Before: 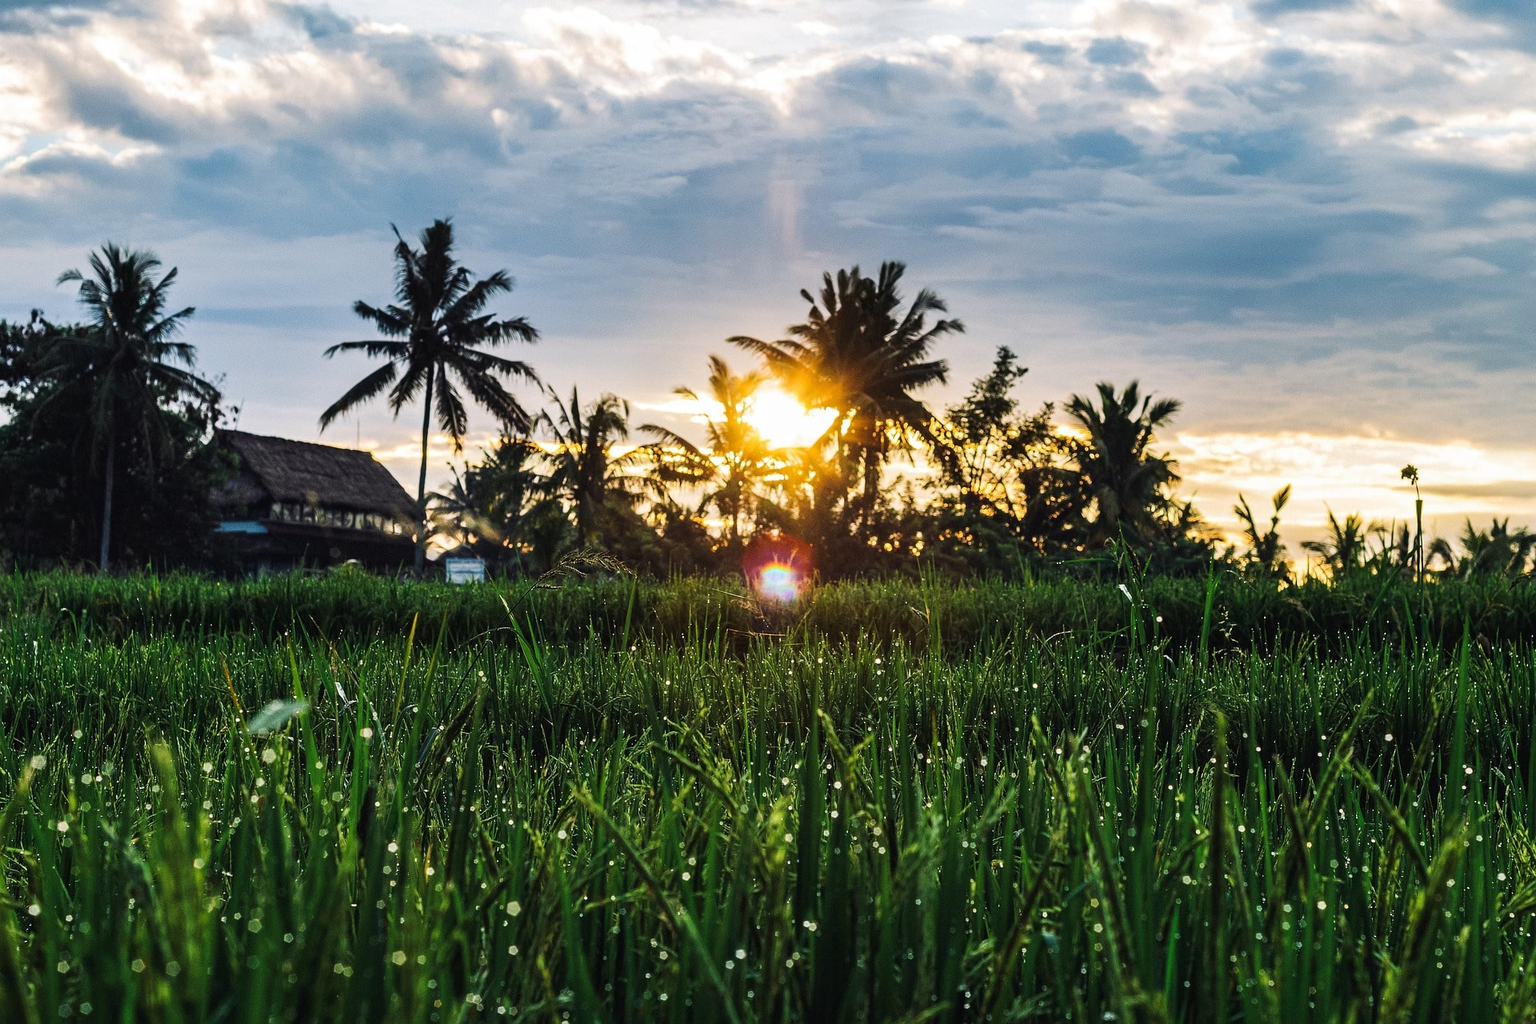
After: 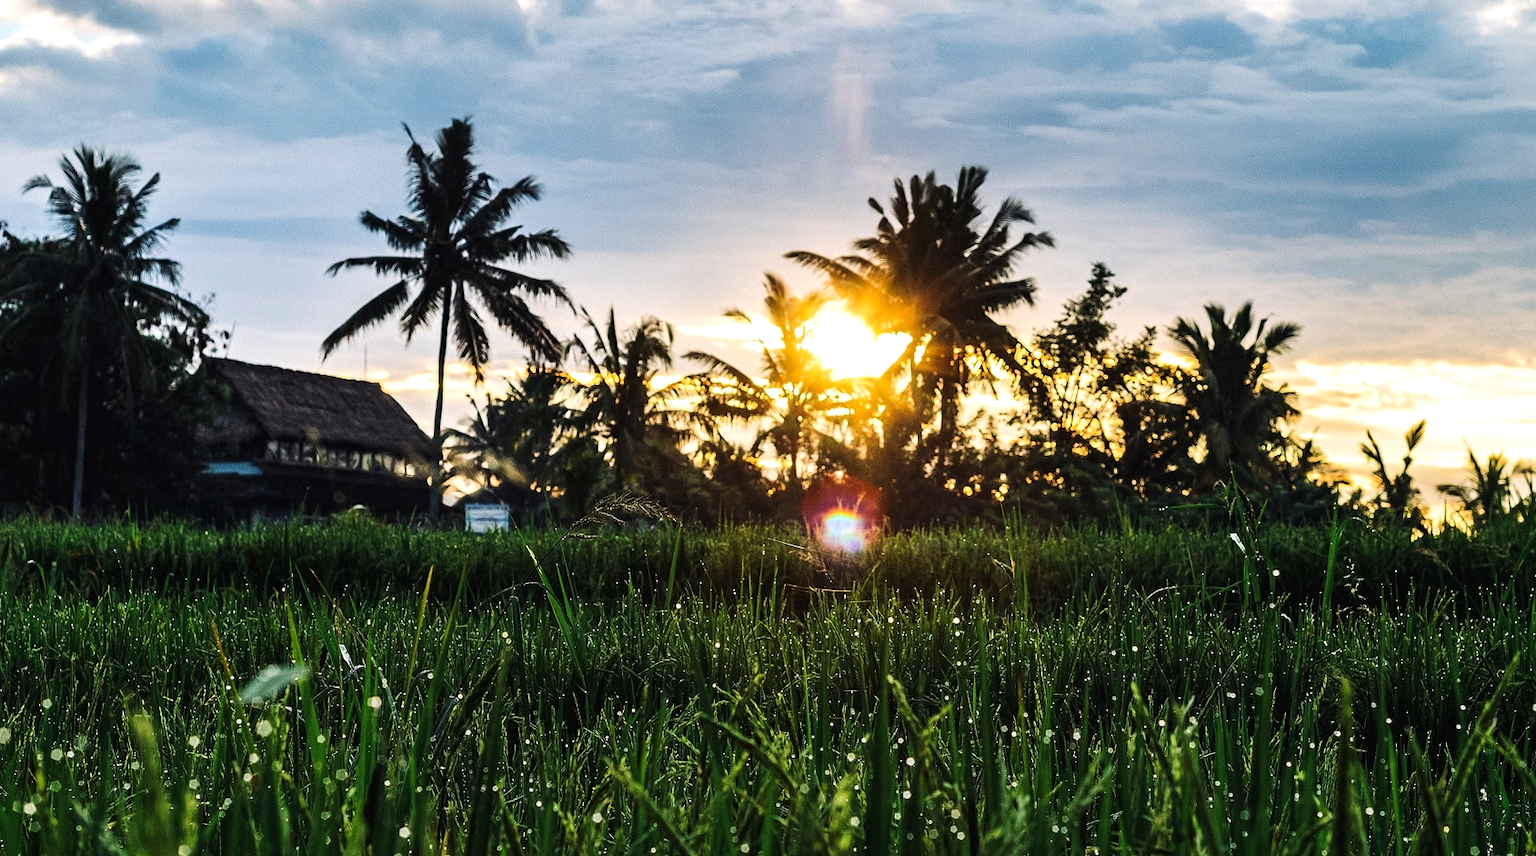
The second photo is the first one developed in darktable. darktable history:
graduated density: rotation -180°, offset 27.42
tone equalizer: -8 EV -0.417 EV, -7 EV -0.389 EV, -6 EV -0.333 EV, -5 EV -0.222 EV, -3 EV 0.222 EV, -2 EV 0.333 EV, -1 EV 0.389 EV, +0 EV 0.417 EV, edges refinement/feathering 500, mask exposure compensation -1.57 EV, preserve details no
crop and rotate: left 2.425%, top 11.305%, right 9.6%, bottom 15.08%
